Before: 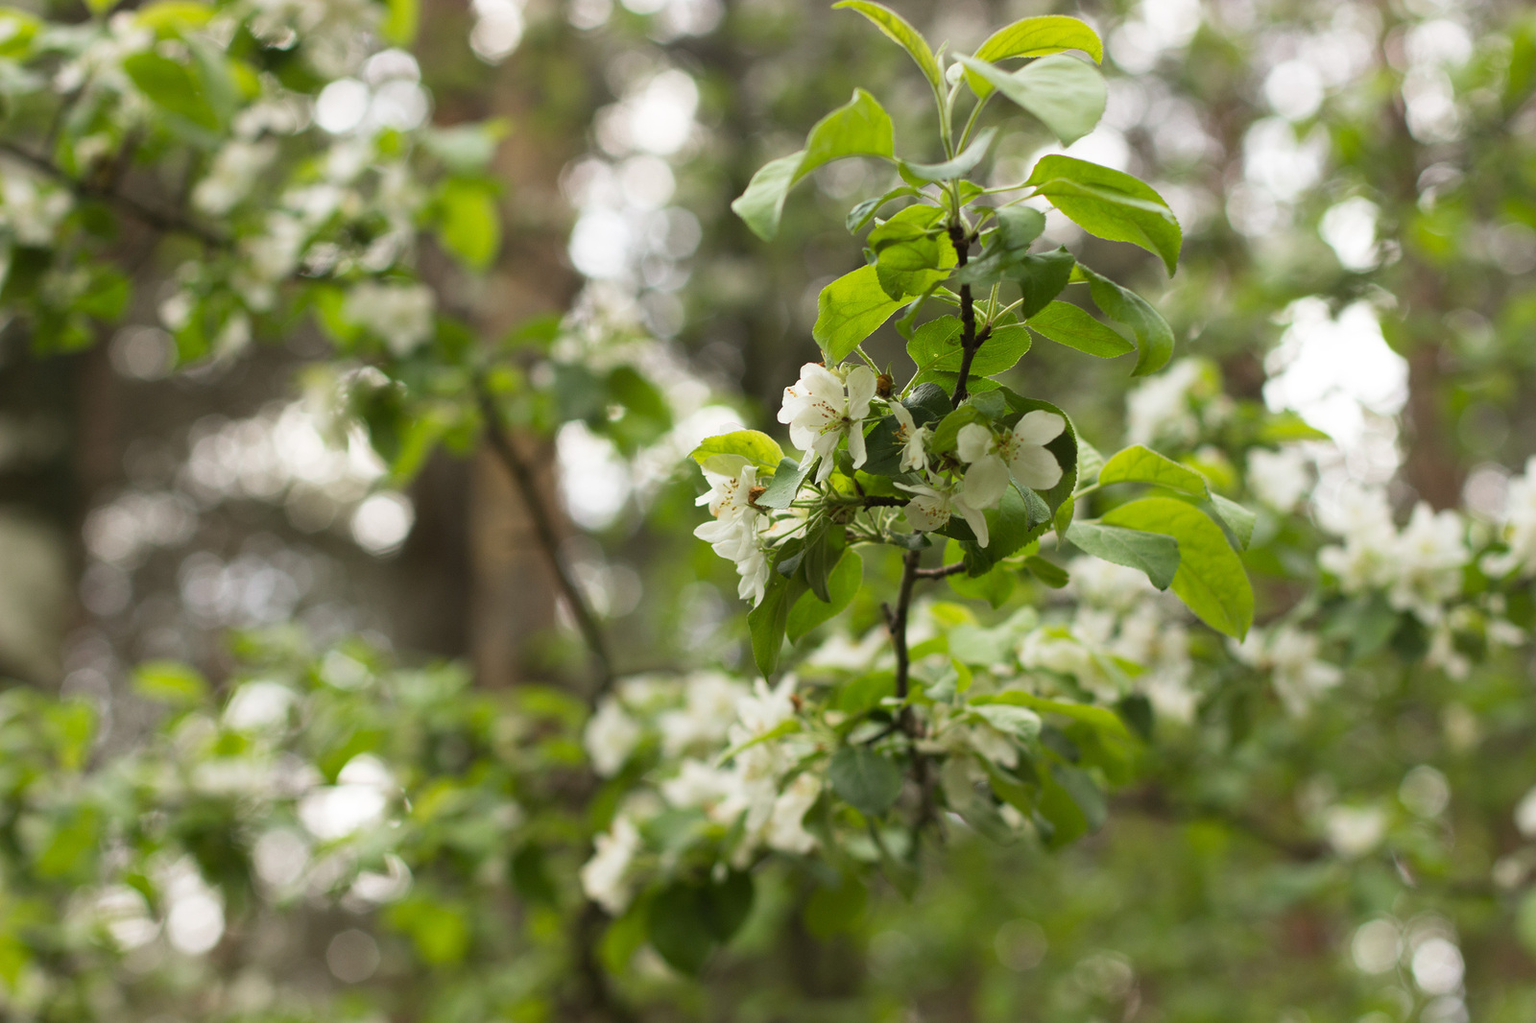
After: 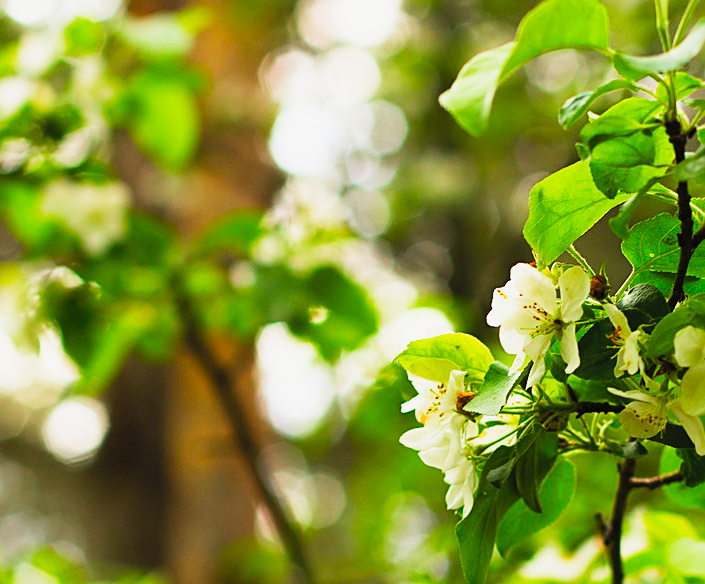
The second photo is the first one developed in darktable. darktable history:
color balance rgb: linear chroma grading › shadows -8%, linear chroma grading › global chroma 10%, perceptual saturation grading › global saturation 2%, perceptual saturation grading › highlights -2%, perceptual saturation grading › mid-tones 4%, perceptual saturation grading › shadows 8%, perceptual brilliance grading › global brilliance 2%, perceptual brilliance grading › highlights -4%, global vibrance 16%, saturation formula JzAzBz (2021)
contrast brightness saturation: contrast 0.07, brightness 0.18, saturation 0.4
sigmoid: contrast 1.93, skew 0.29, preserve hue 0%
crop: left 20.248%, top 10.86%, right 35.675%, bottom 34.321%
sharpen: on, module defaults
